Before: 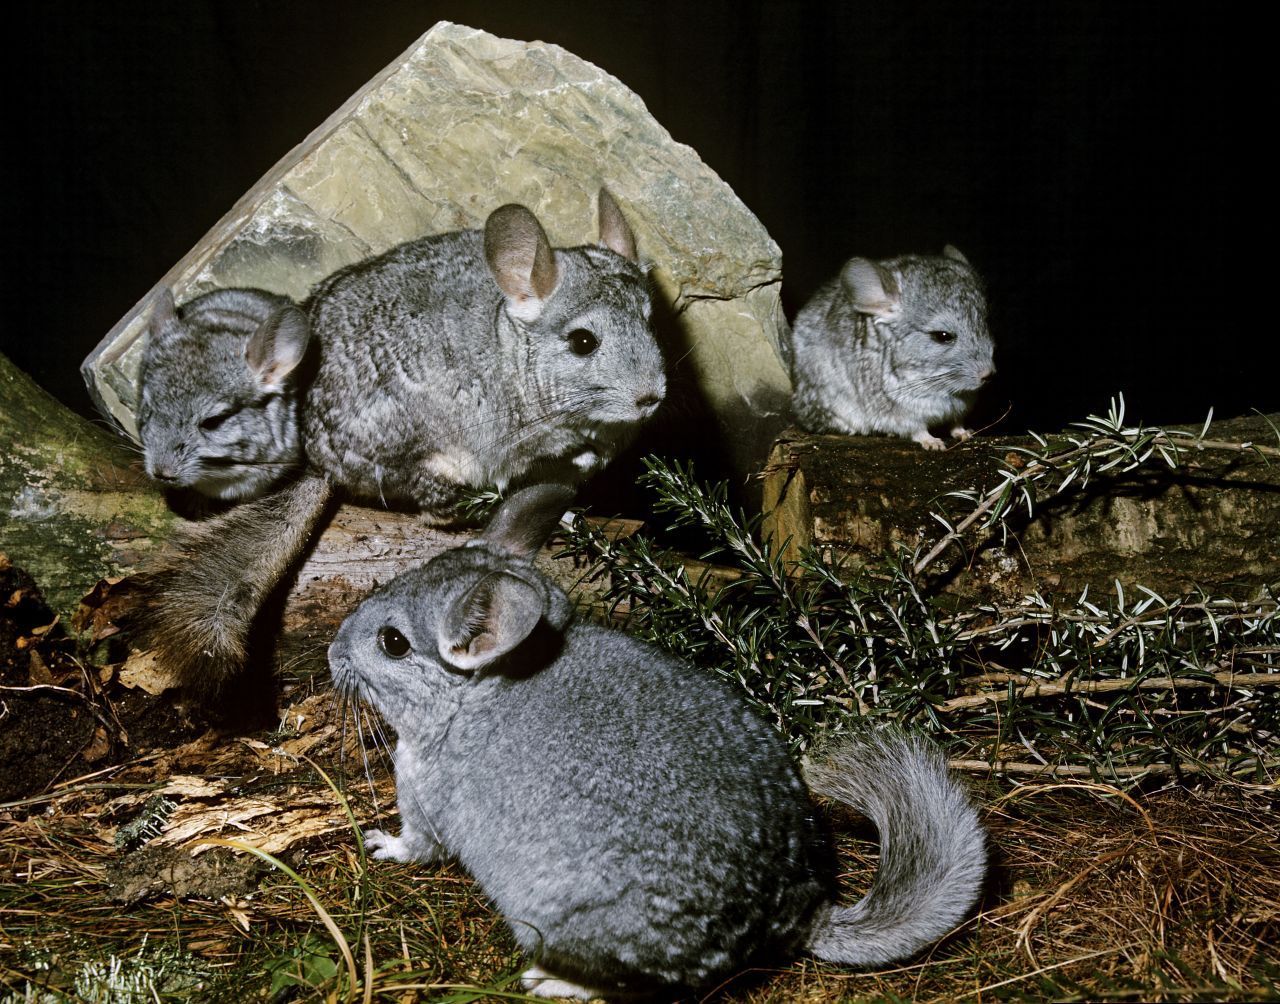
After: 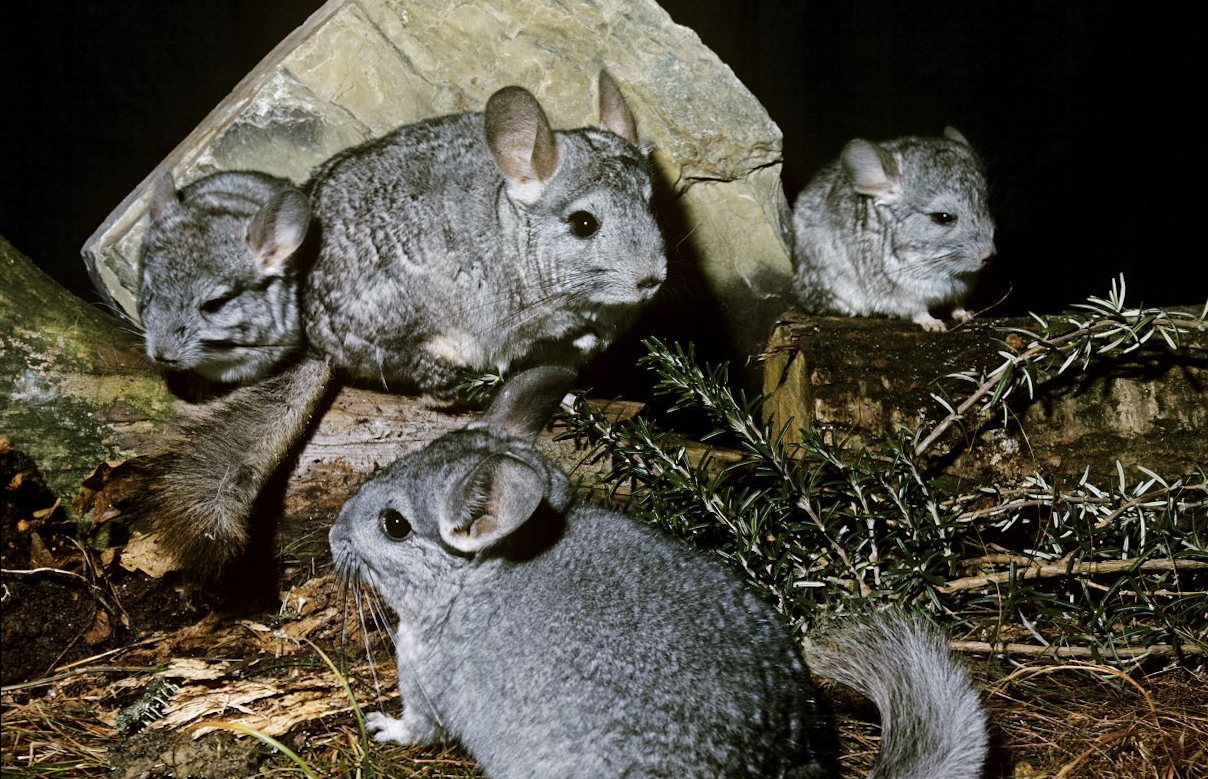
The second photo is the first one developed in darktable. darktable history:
crop and rotate: angle 0.1°, top 11.847%, right 5.699%, bottom 10.645%
base curve: curves: ch0 [(0, 0) (0.472, 0.508) (1, 1)], preserve colors none
